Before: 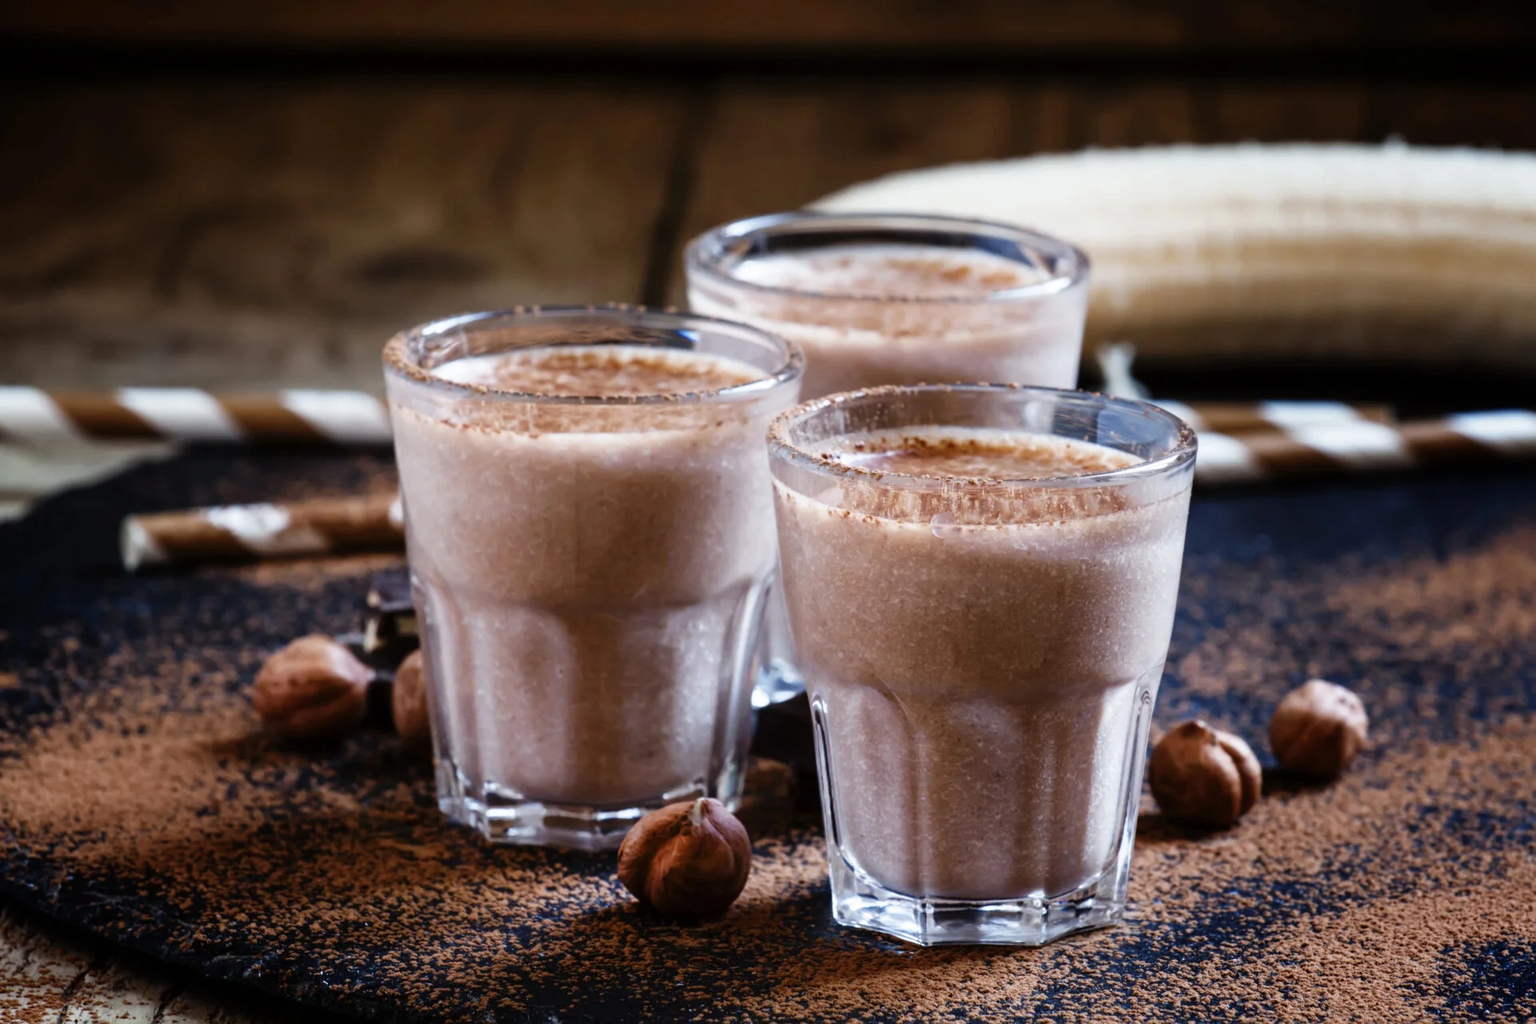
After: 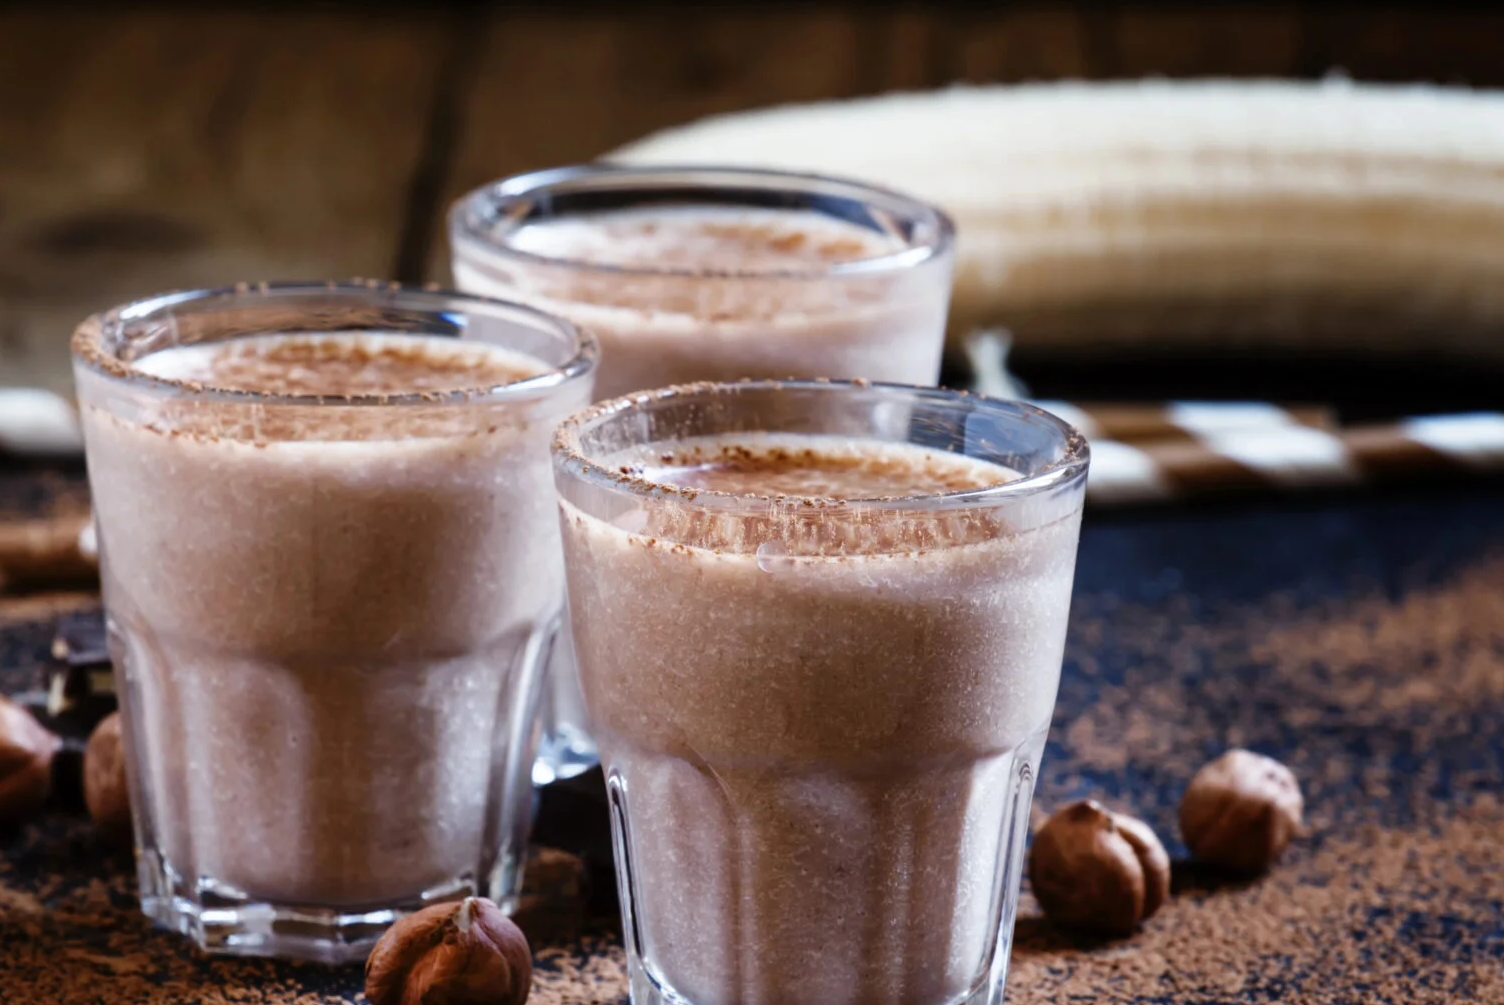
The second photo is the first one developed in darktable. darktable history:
crop and rotate: left 21.238%, top 7.835%, right 0.389%, bottom 13.604%
